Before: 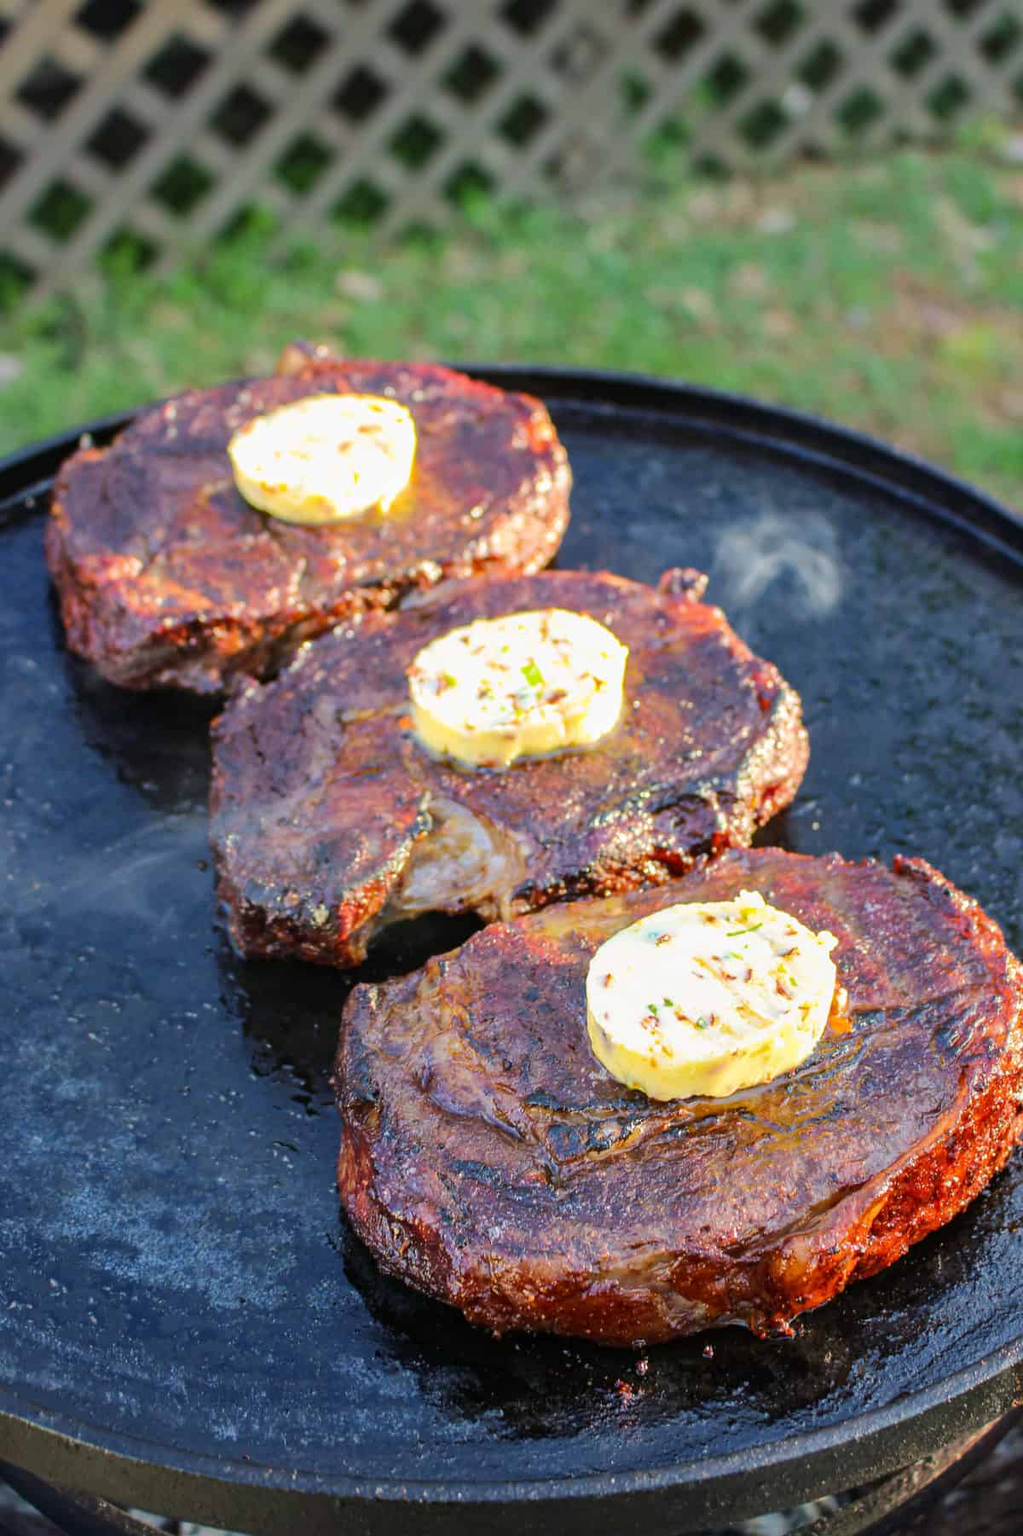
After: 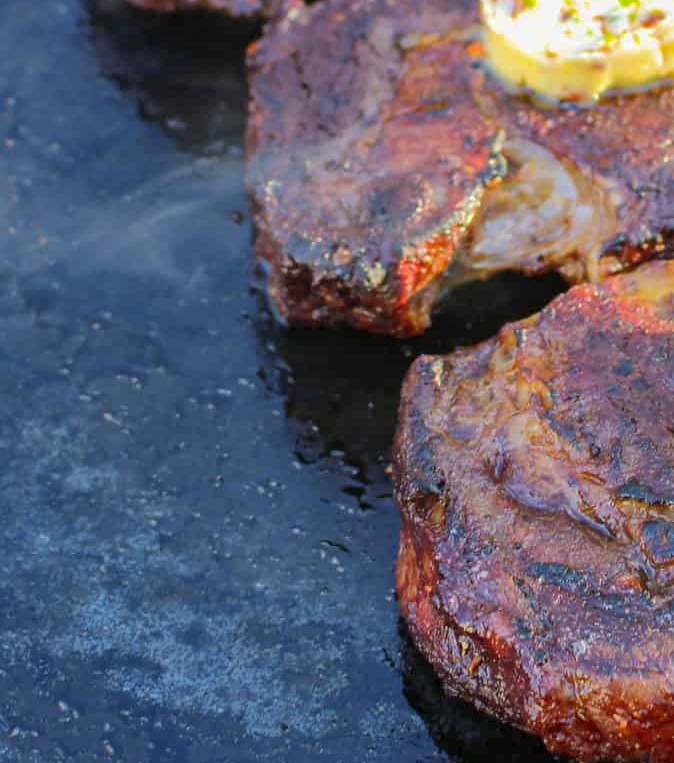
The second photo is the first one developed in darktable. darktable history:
crop: top 44.328%, right 43.762%, bottom 13.252%
shadows and highlights: highlights color adjustment 55.82%
